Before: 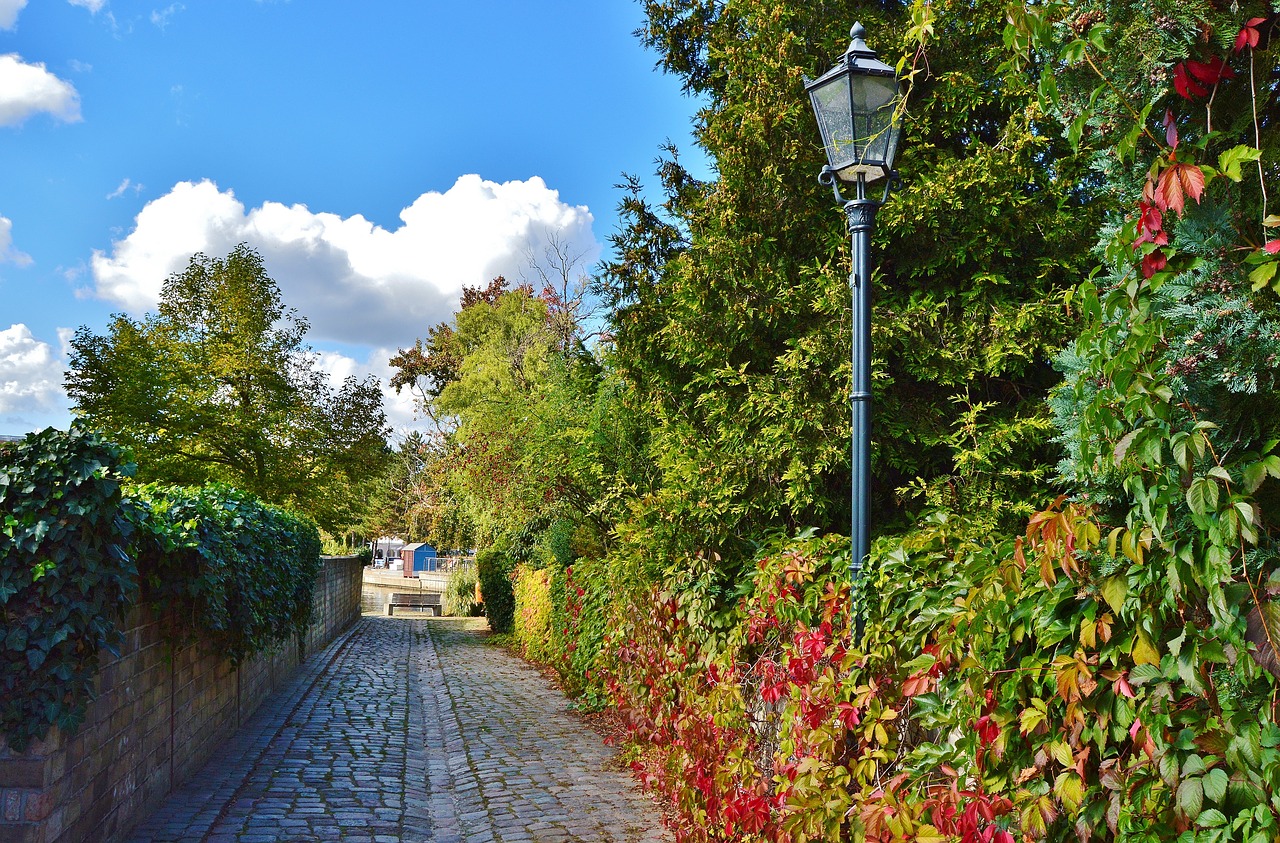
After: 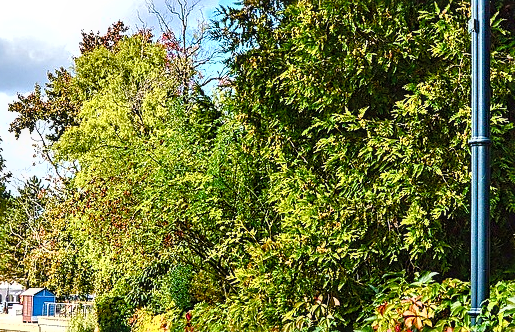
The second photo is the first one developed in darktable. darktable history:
color balance rgb: perceptual saturation grading › global saturation 20%, perceptual saturation grading › highlights -25.882%, perceptual saturation grading › shadows 49.304%, global vibrance 9.245%
crop: left 29.838%, top 30.254%, right 29.927%, bottom 30.276%
sharpen: on, module defaults
tone equalizer: -8 EV -0.397 EV, -7 EV -0.405 EV, -6 EV -0.365 EV, -5 EV -0.252 EV, -3 EV 0.233 EV, -2 EV 0.356 EV, -1 EV 0.409 EV, +0 EV 0.417 EV, edges refinement/feathering 500, mask exposure compensation -1.24 EV, preserve details no
shadows and highlights: radius 47.46, white point adjustment 6.81, compress 79.52%, soften with gaussian
local contrast: on, module defaults
exposure: compensate highlight preservation false
